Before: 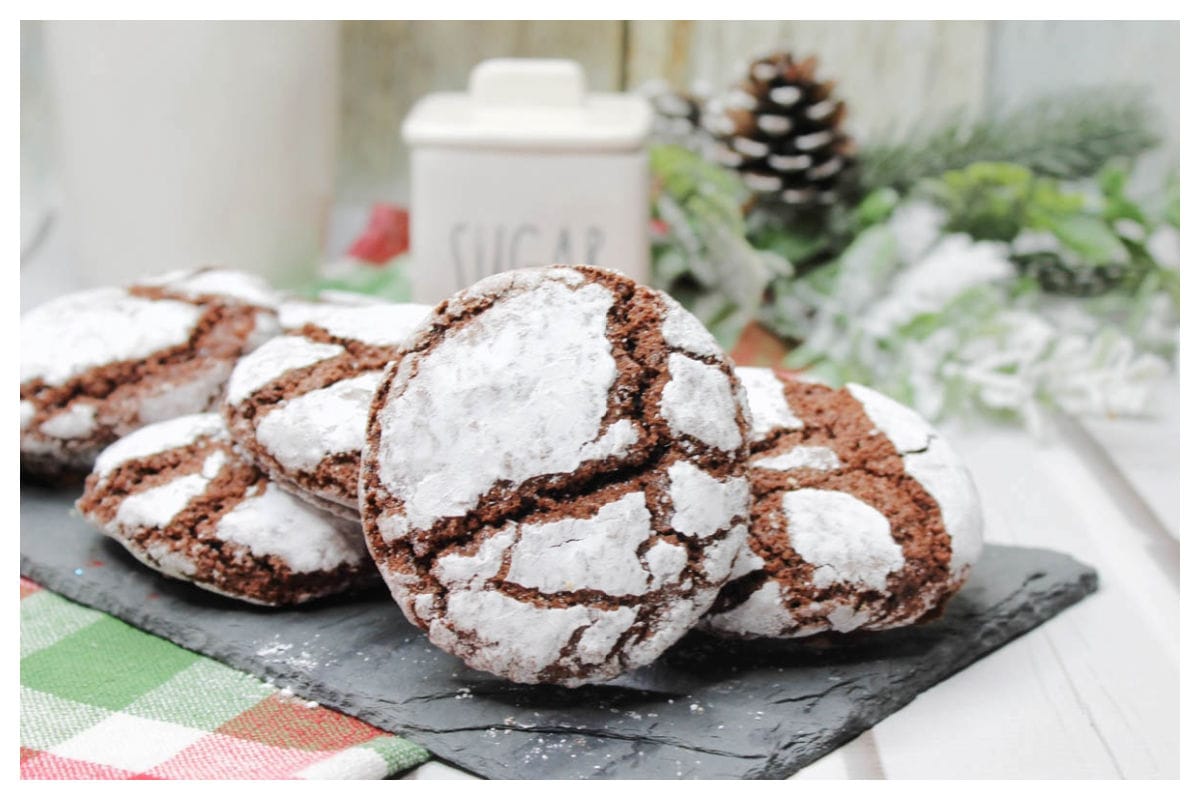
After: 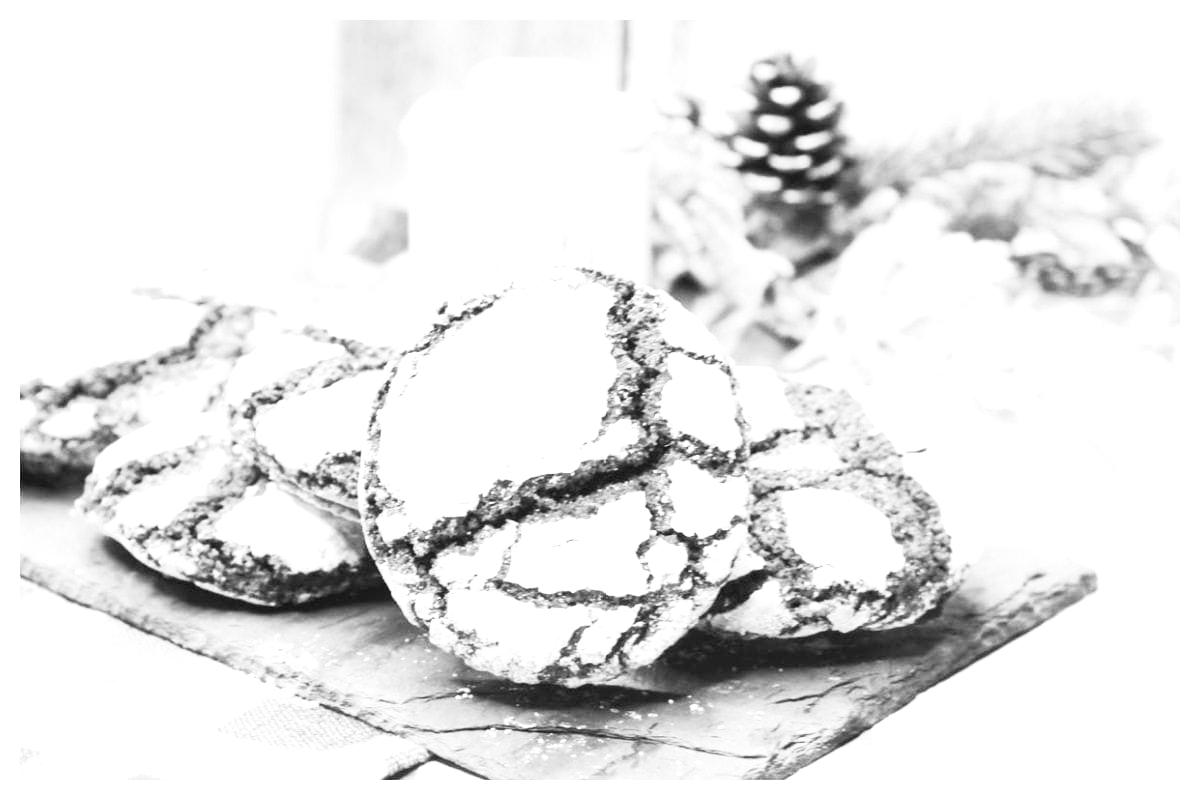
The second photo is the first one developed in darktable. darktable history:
contrast brightness saturation: contrast 0.24, brightness 0.26, saturation 0.39
exposure: black level correction 0, exposure 1.2 EV, compensate exposure bias true, compensate highlight preservation false
color contrast: green-magenta contrast 0, blue-yellow contrast 0
